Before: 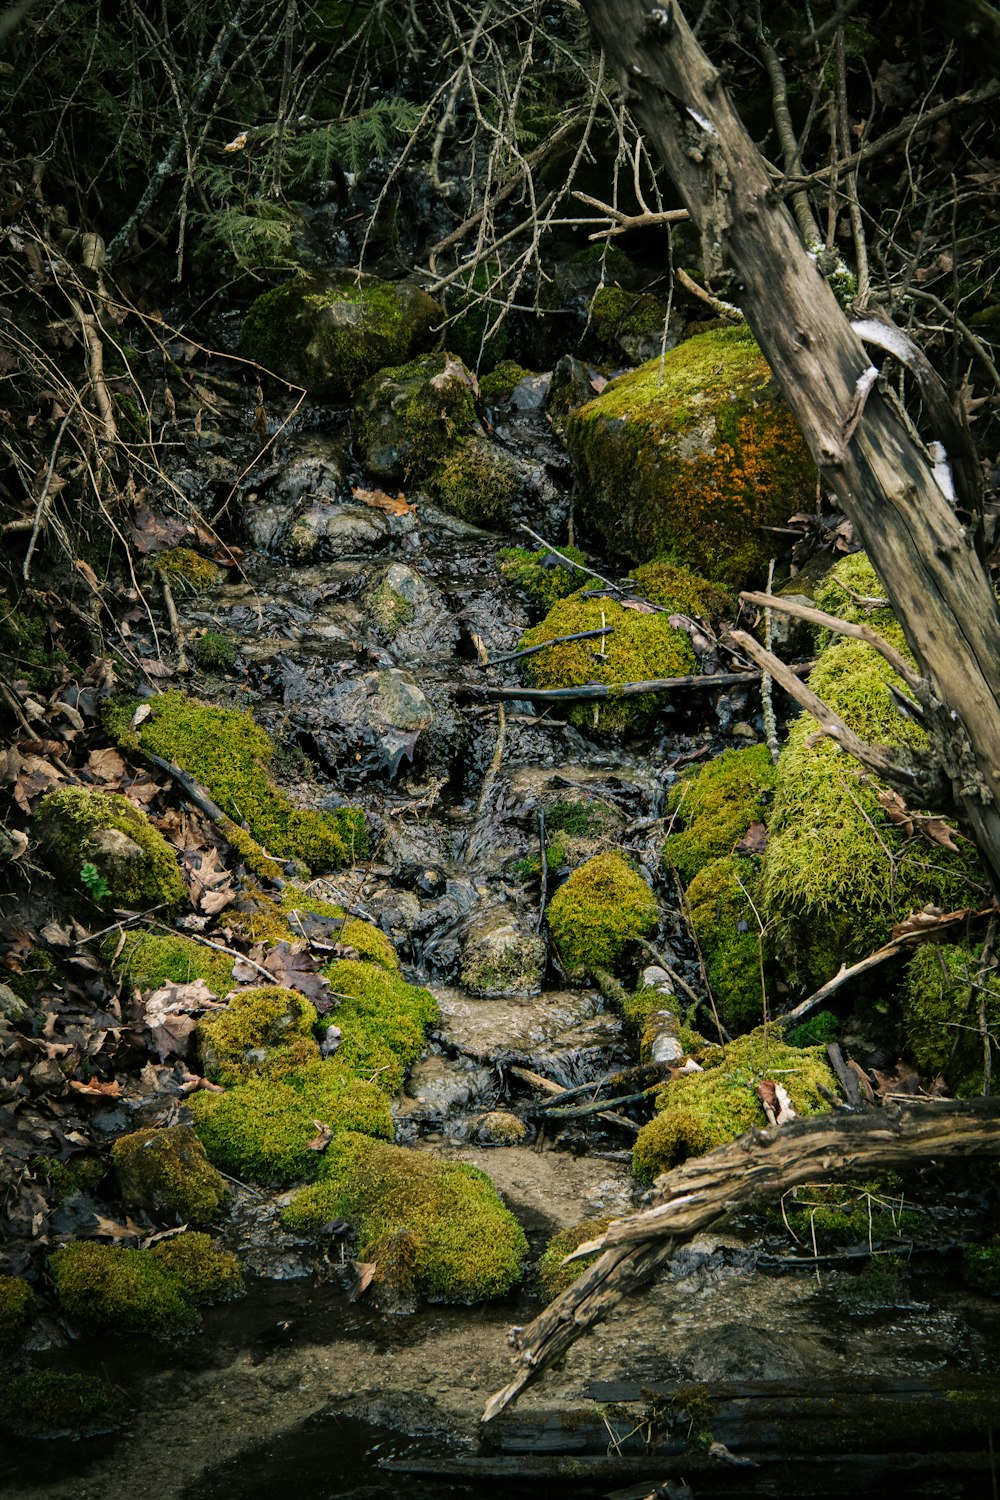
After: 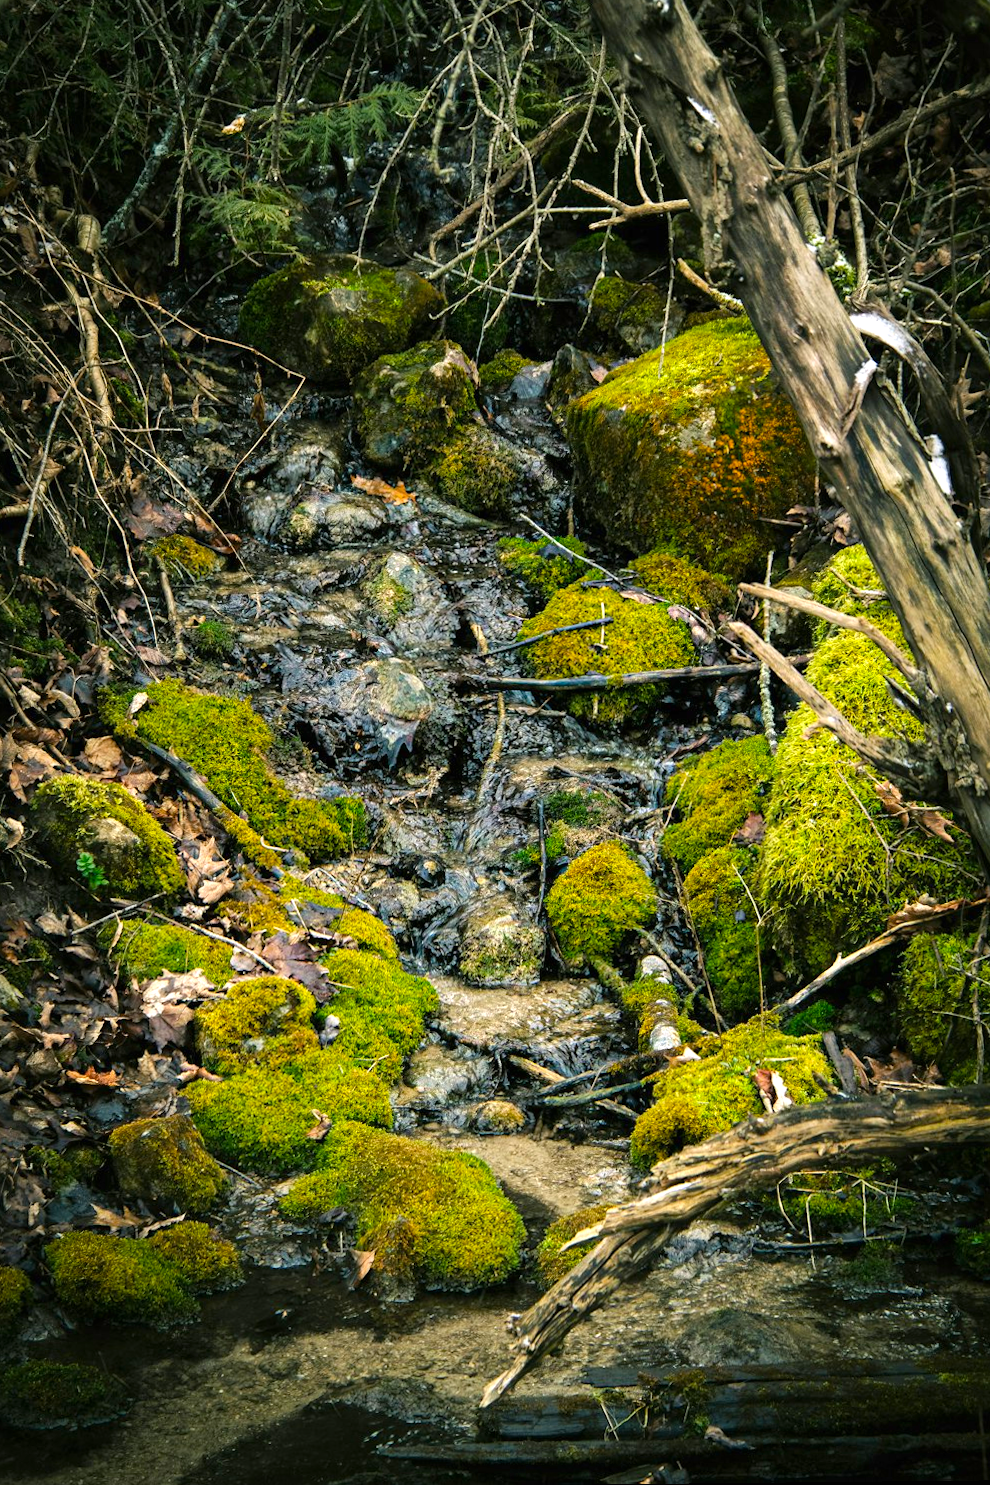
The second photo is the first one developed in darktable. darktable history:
exposure: black level correction 0, exposure 0.7 EV, compensate exposure bias true, compensate highlight preservation false
color balance rgb: perceptual saturation grading › global saturation 20%, global vibrance 20%
rotate and perspective: rotation 0.174°, lens shift (vertical) 0.013, lens shift (horizontal) 0.019, shear 0.001, automatic cropping original format, crop left 0.007, crop right 0.991, crop top 0.016, crop bottom 0.997
